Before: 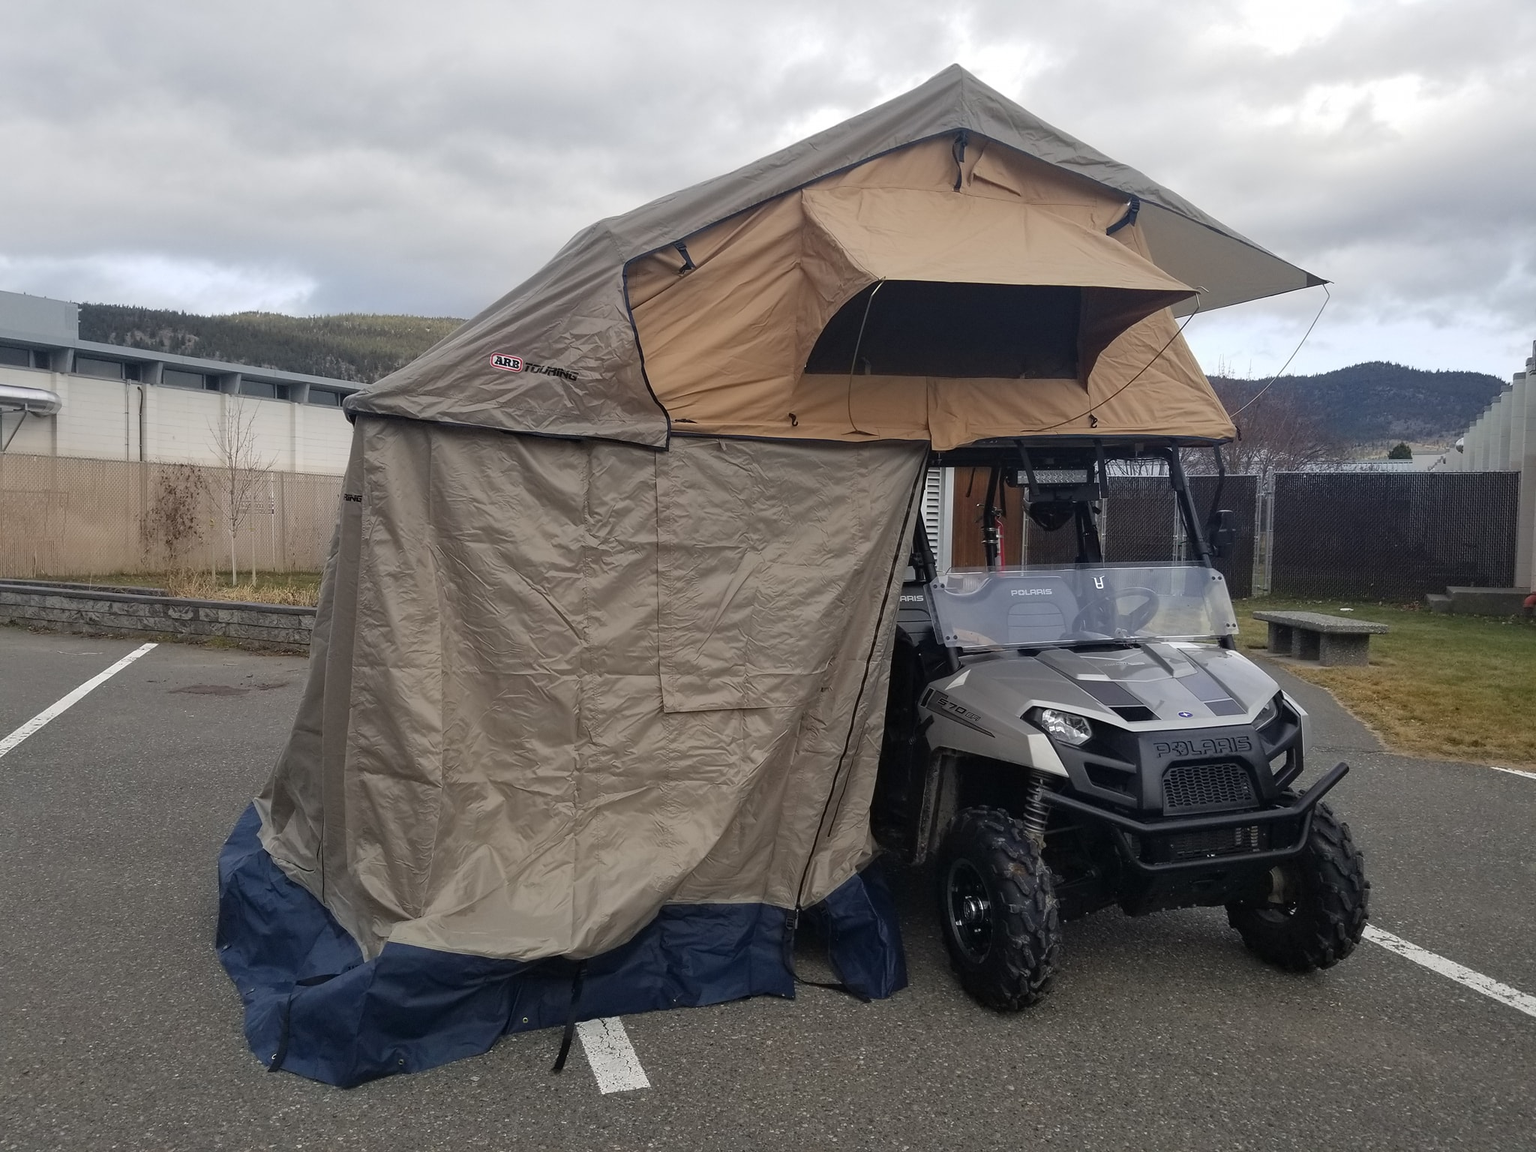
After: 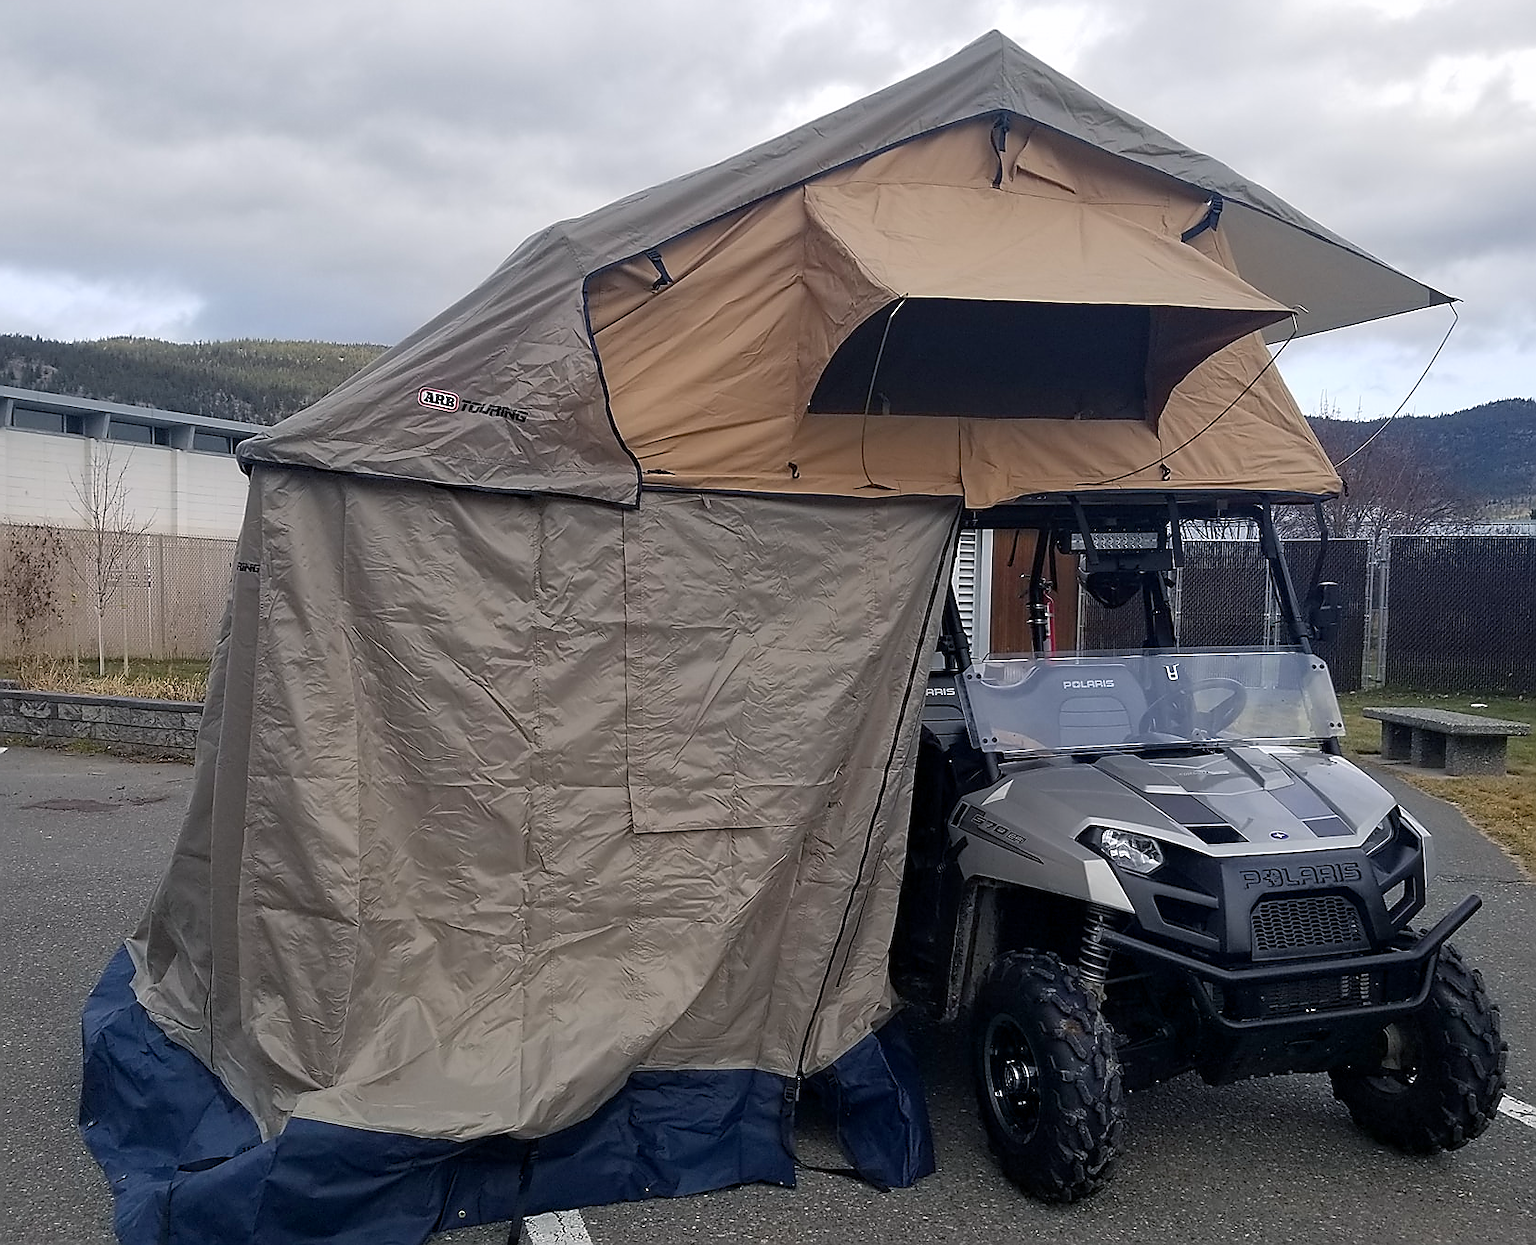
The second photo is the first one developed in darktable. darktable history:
crop: left 9.959%, top 3.469%, right 9.234%, bottom 9.166%
color balance rgb: power › chroma 0.991%, power › hue 254.48°, global offset › luminance -0.267%, perceptual saturation grading › global saturation 11.027%
sharpen: radius 1.401, amount 1.246, threshold 0.692
